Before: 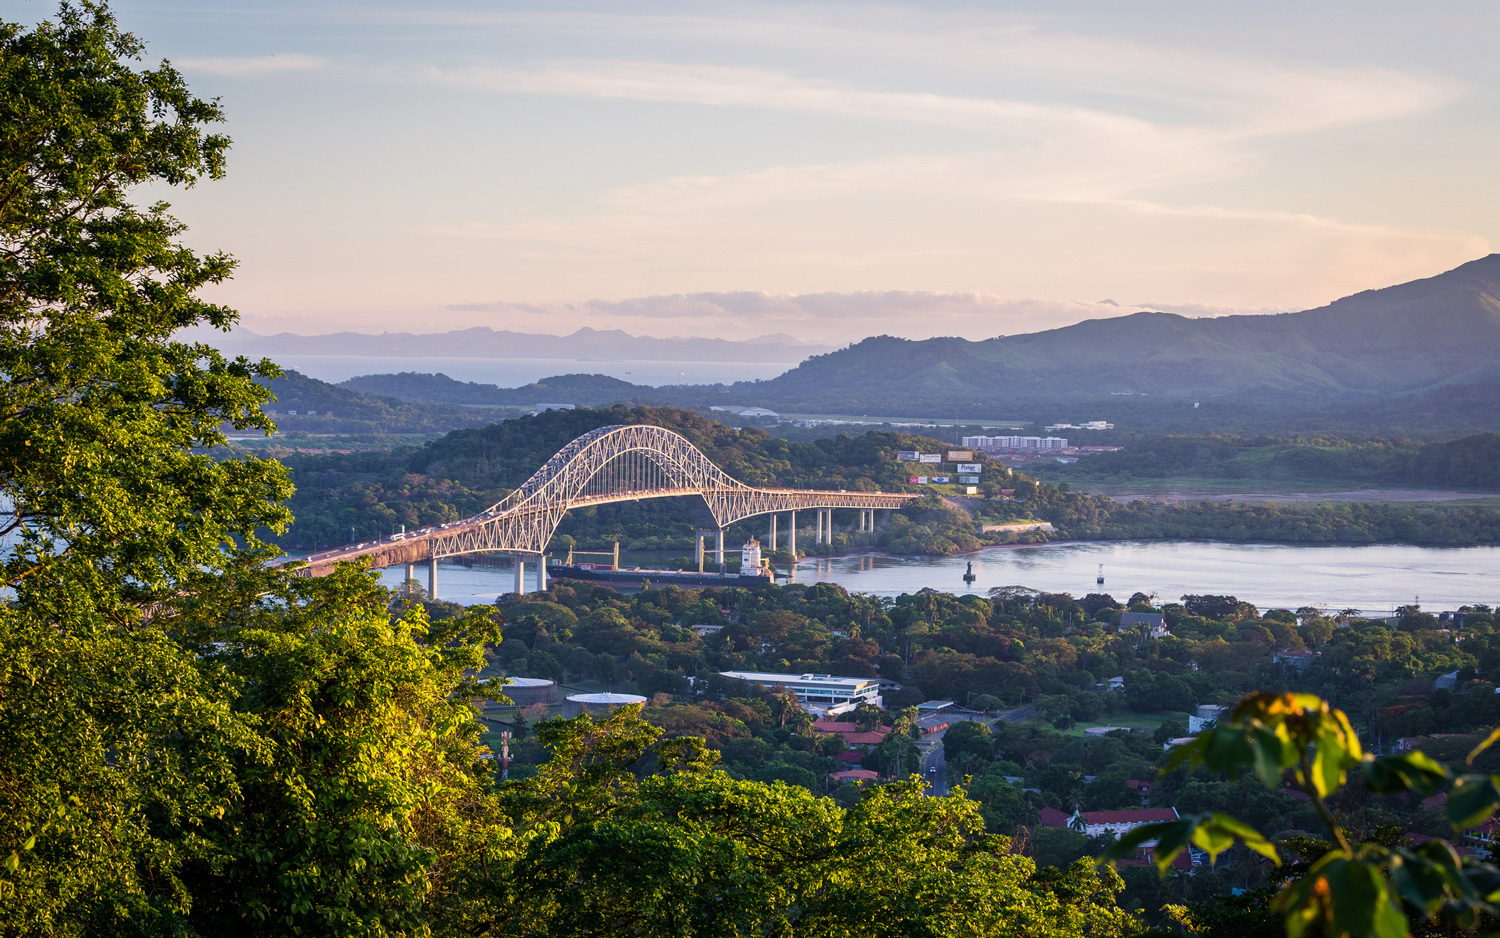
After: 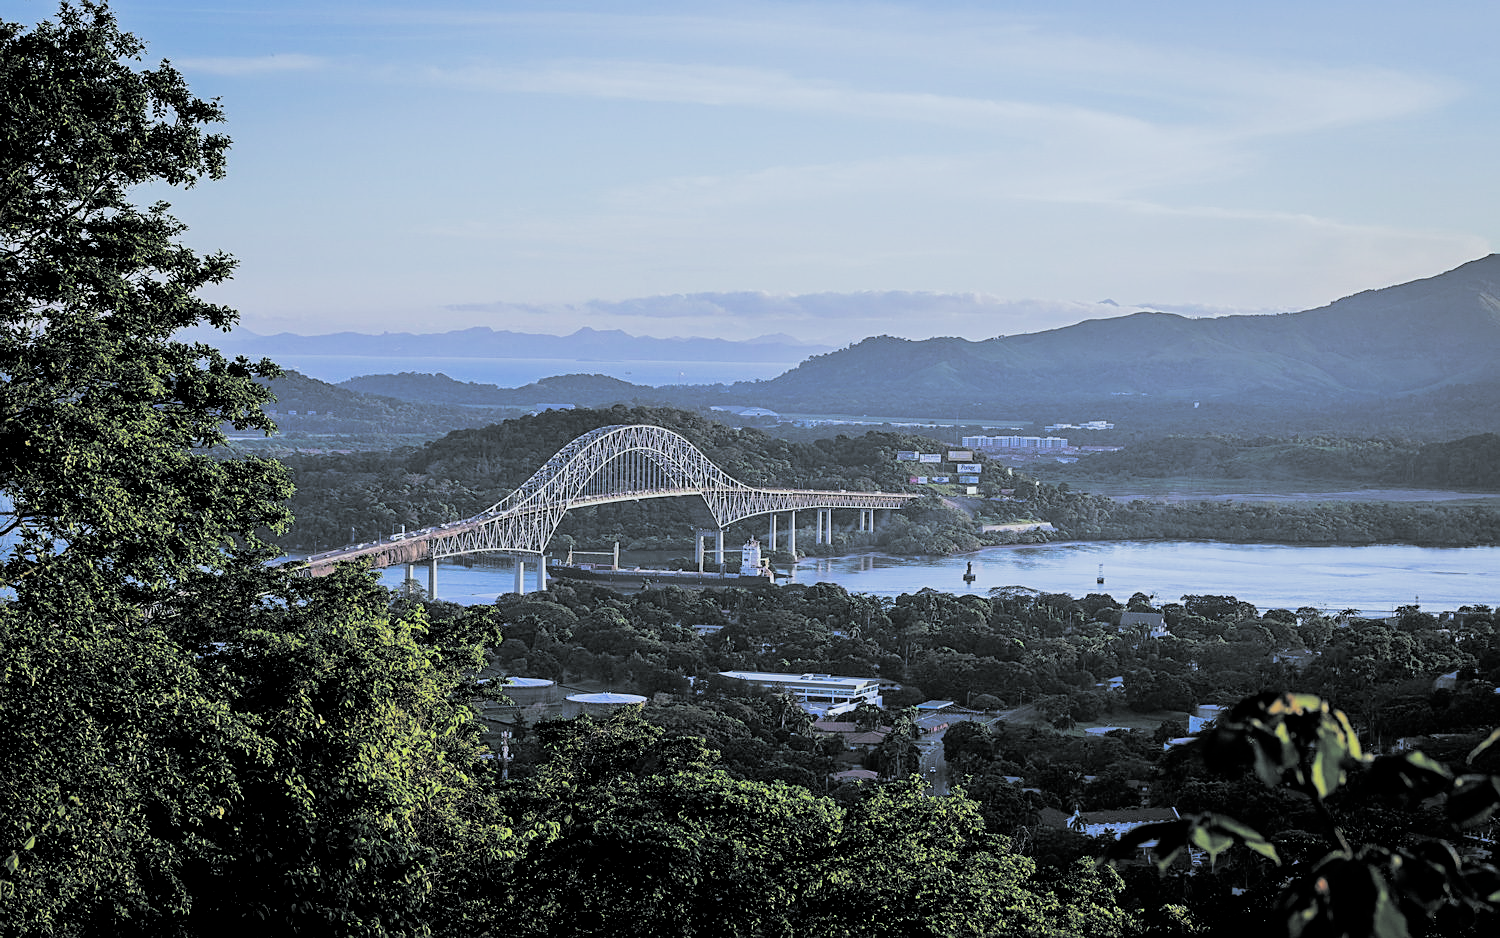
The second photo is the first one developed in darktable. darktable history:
color calibration: illuminant Planckian (black body), x 0.375, y 0.373, temperature 4117 K
filmic rgb: black relative exposure -3.86 EV, white relative exposure 3.48 EV, hardness 2.63, contrast 1.103
split-toning: shadows › hue 190.8°, shadows › saturation 0.05, highlights › hue 54°, highlights › saturation 0.05, compress 0%
tone curve: curves: ch0 [(0, 0) (0.003, 0.003) (0.011, 0.011) (0.025, 0.024) (0.044, 0.043) (0.069, 0.068) (0.1, 0.097) (0.136, 0.133) (0.177, 0.173) (0.224, 0.219) (0.277, 0.27) (0.335, 0.327) (0.399, 0.39) (0.468, 0.457) (0.543, 0.545) (0.623, 0.625) (0.709, 0.71) (0.801, 0.801) (0.898, 0.898) (1, 1)], preserve colors none
white balance: red 0.924, blue 1.095
sharpen: on, module defaults
